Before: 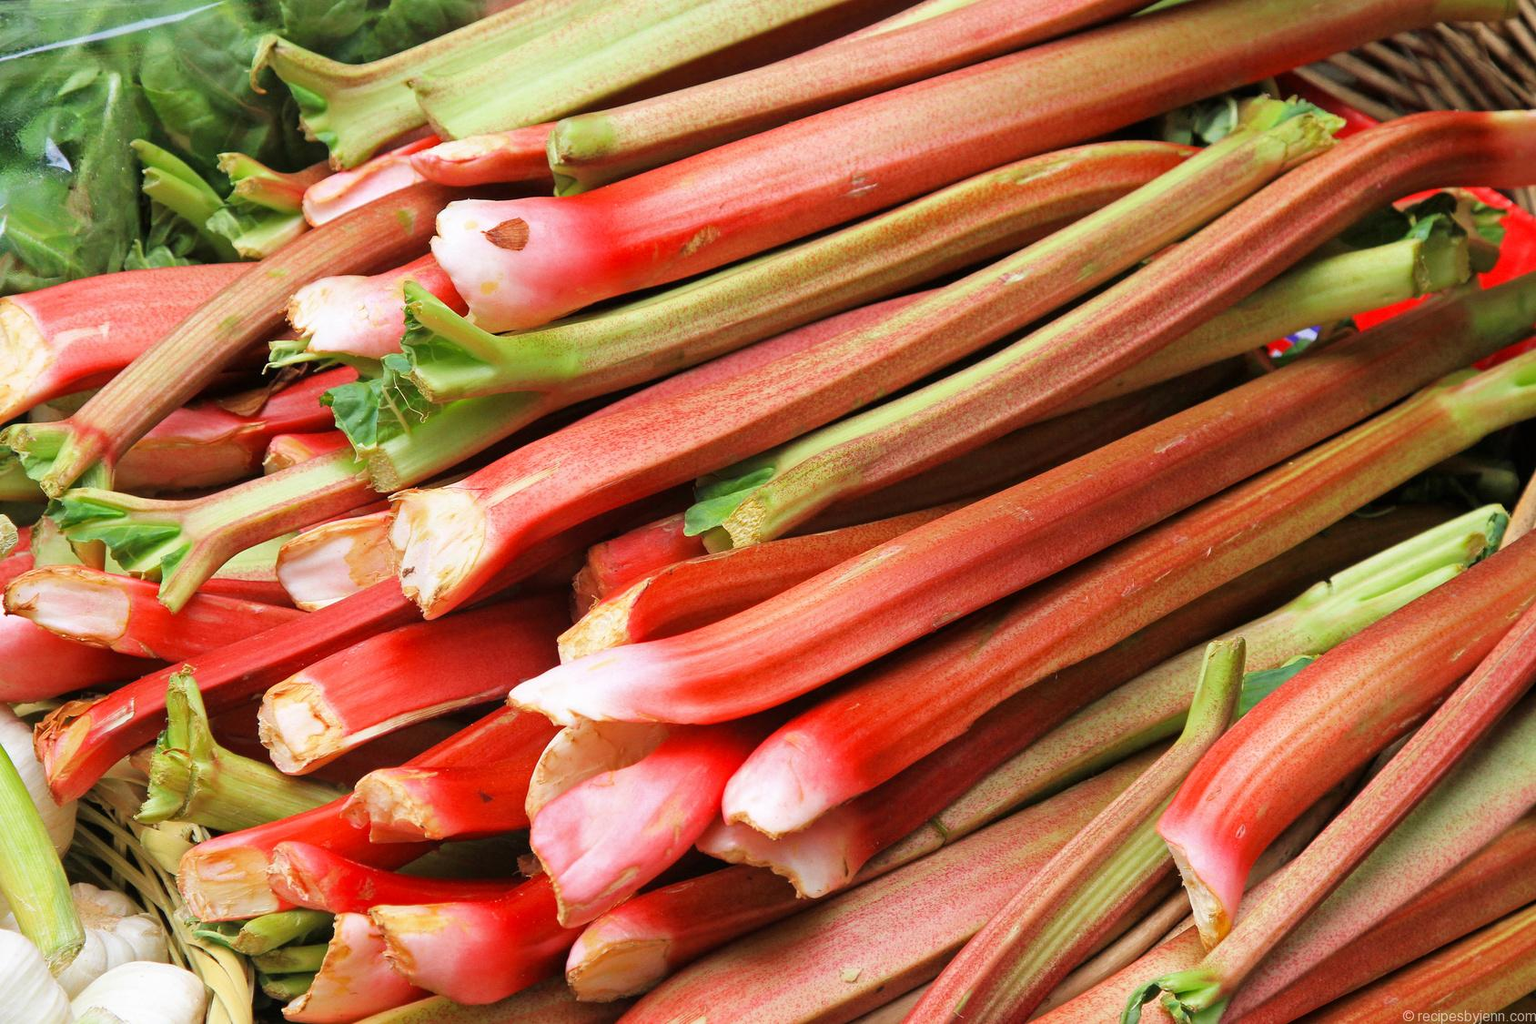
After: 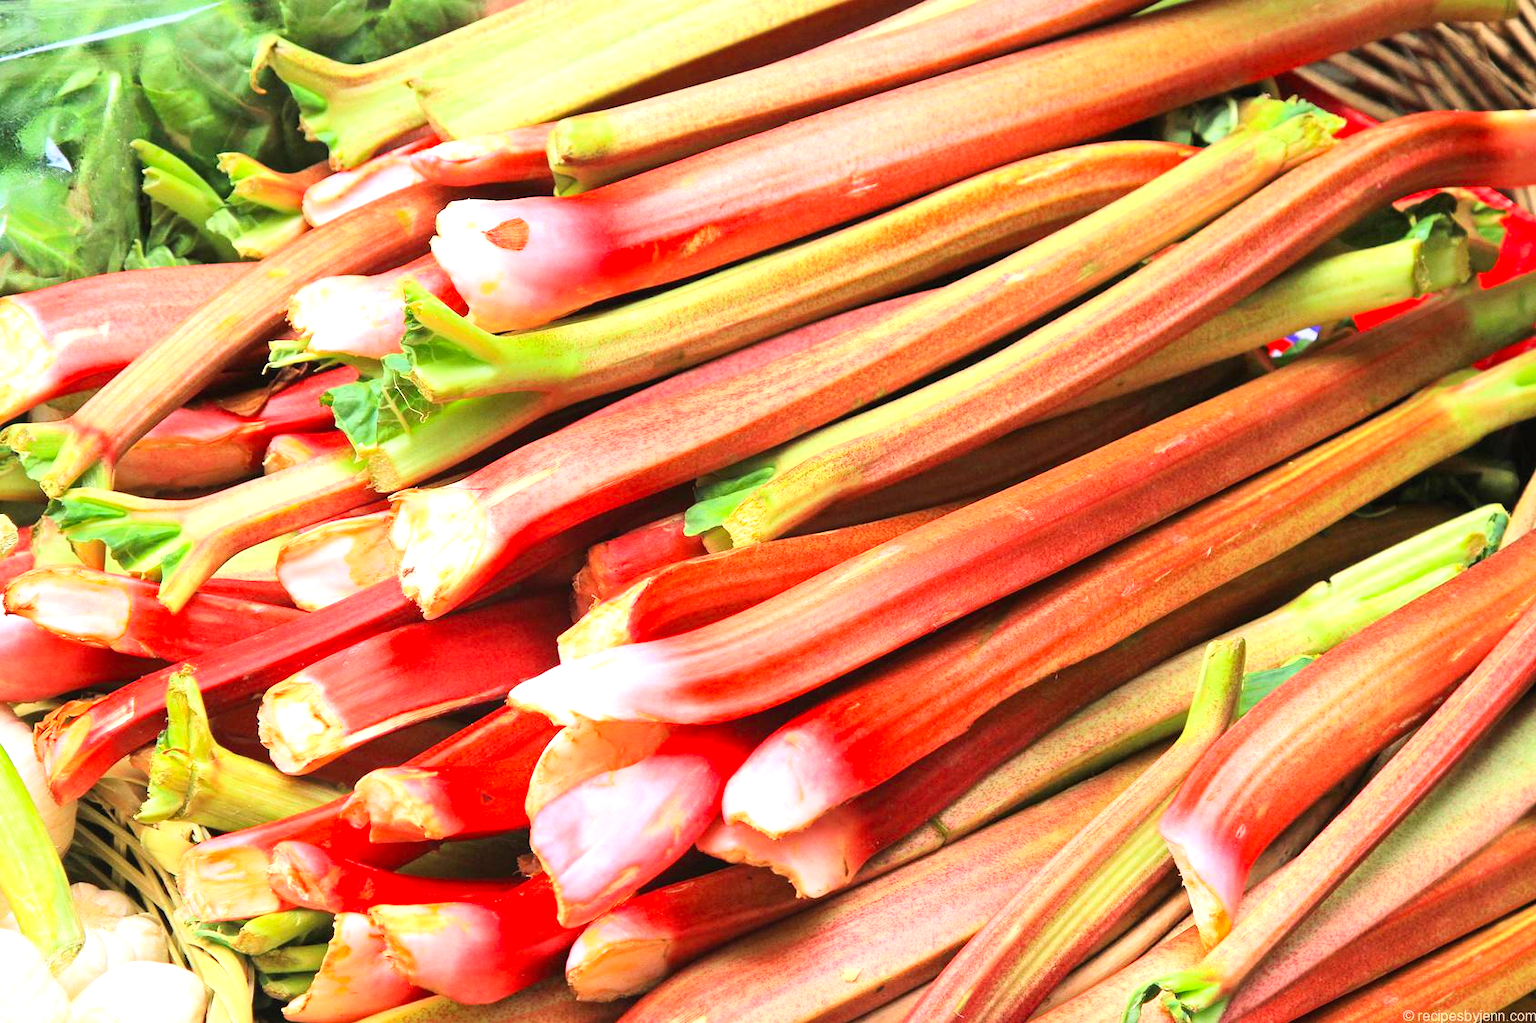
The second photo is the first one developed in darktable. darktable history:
contrast brightness saturation: contrast 0.2, brightness 0.16, saturation 0.22
exposure: black level correction 0, exposure 0.7 EV, compensate exposure bias true, compensate highlight preservation false
